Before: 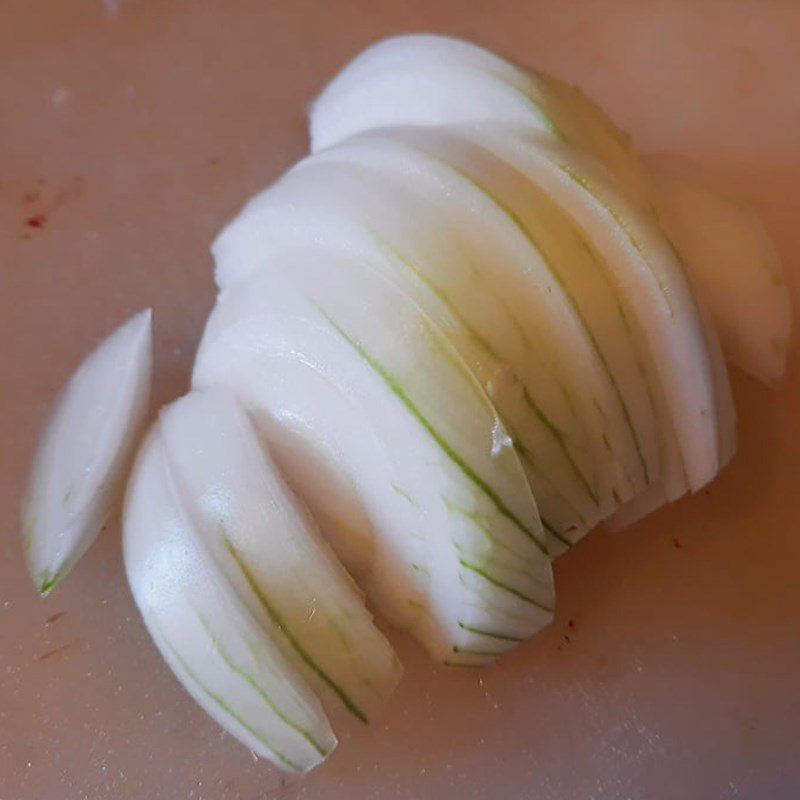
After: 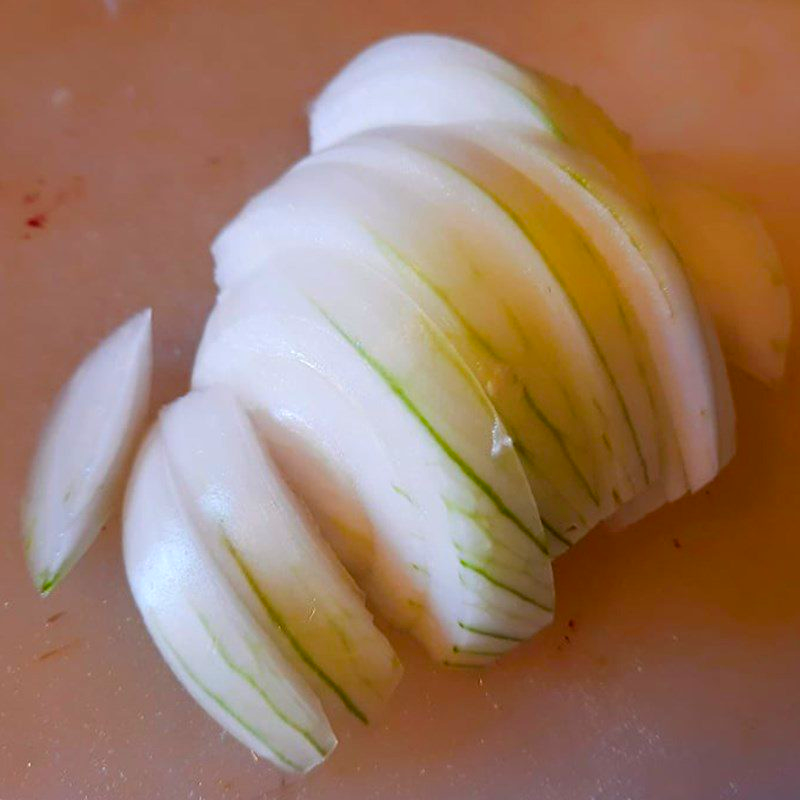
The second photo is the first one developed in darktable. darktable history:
color balance rgb: perceptual saturation grading › global saturation 31.061%, perceptual brilliance grading › global brilliance 4.698%, global vibrance 20.527%
